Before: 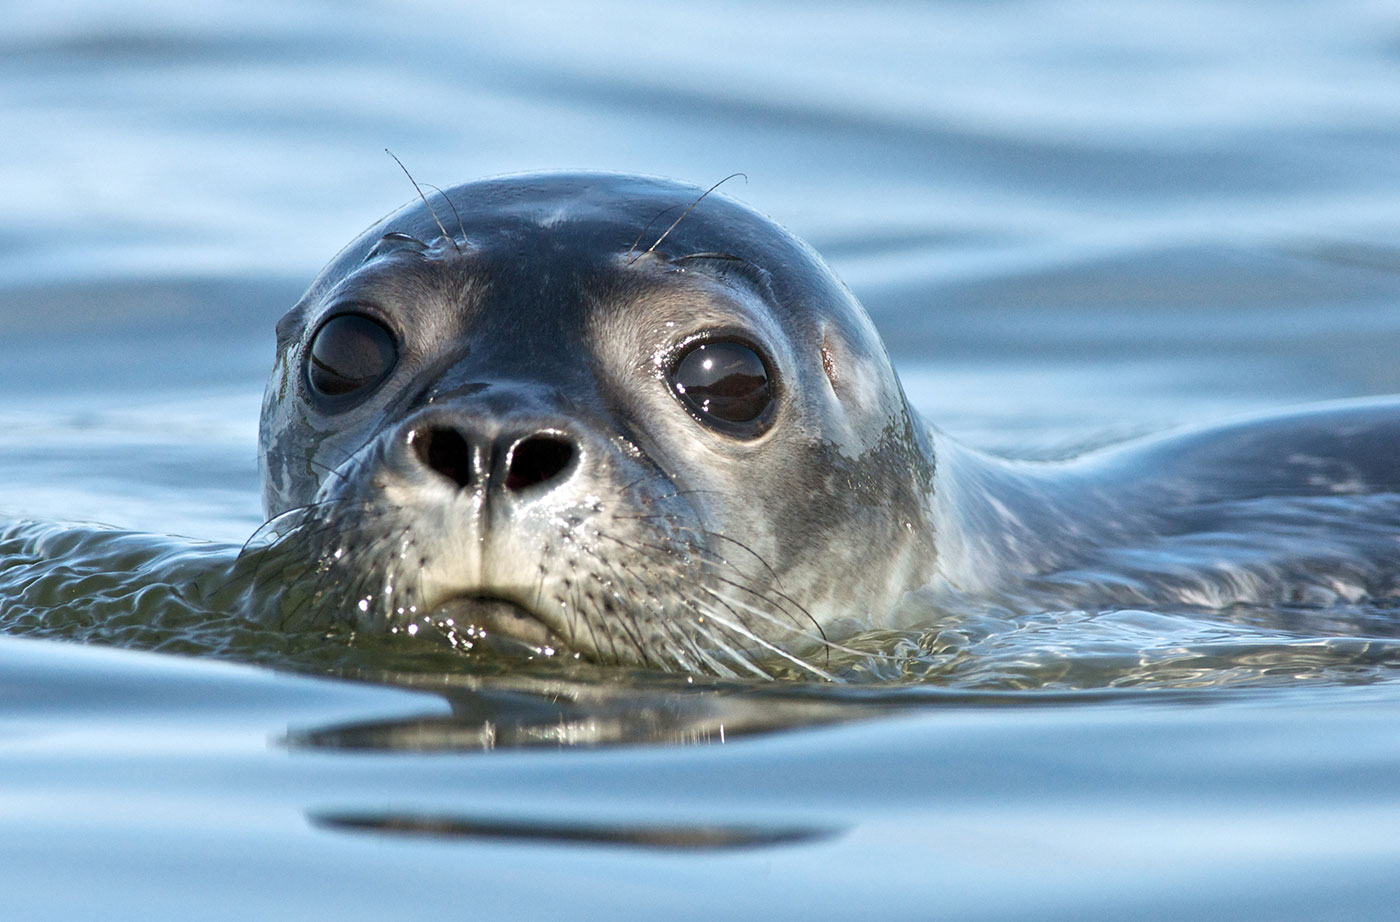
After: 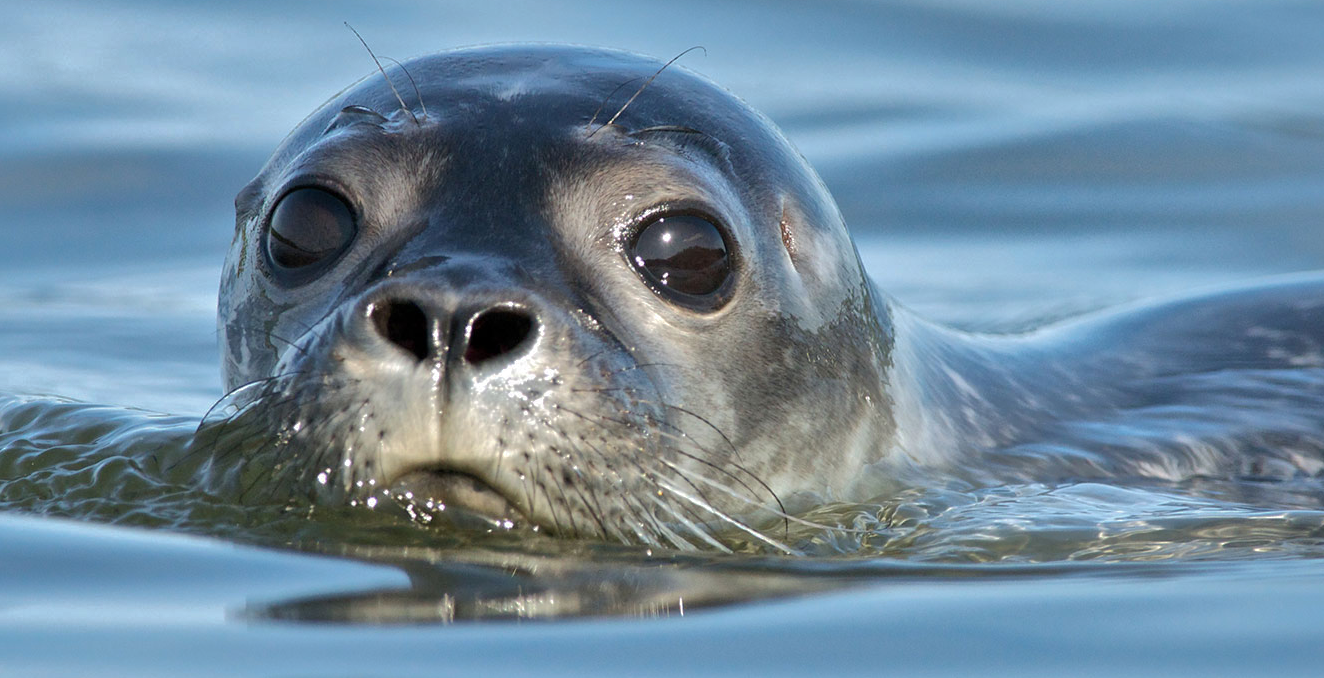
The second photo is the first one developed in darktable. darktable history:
crop and rotate: left 2.999%, top 13.835%, right 2.379%, bottom 12.581%
shadows and highlights: shadows 25.81, highlights -70.22
tone equalizer: on, module defaults
